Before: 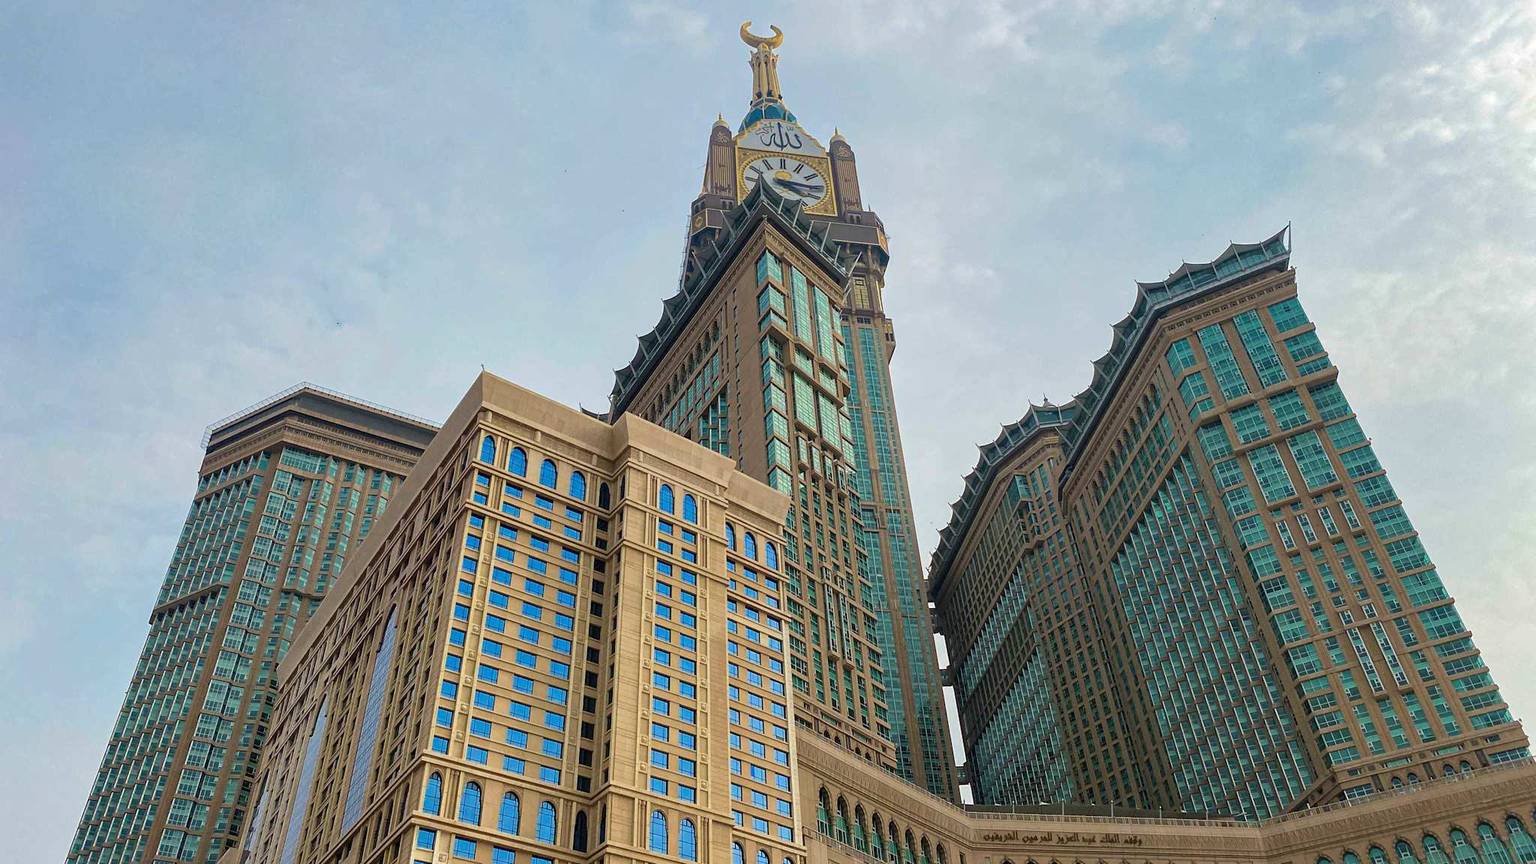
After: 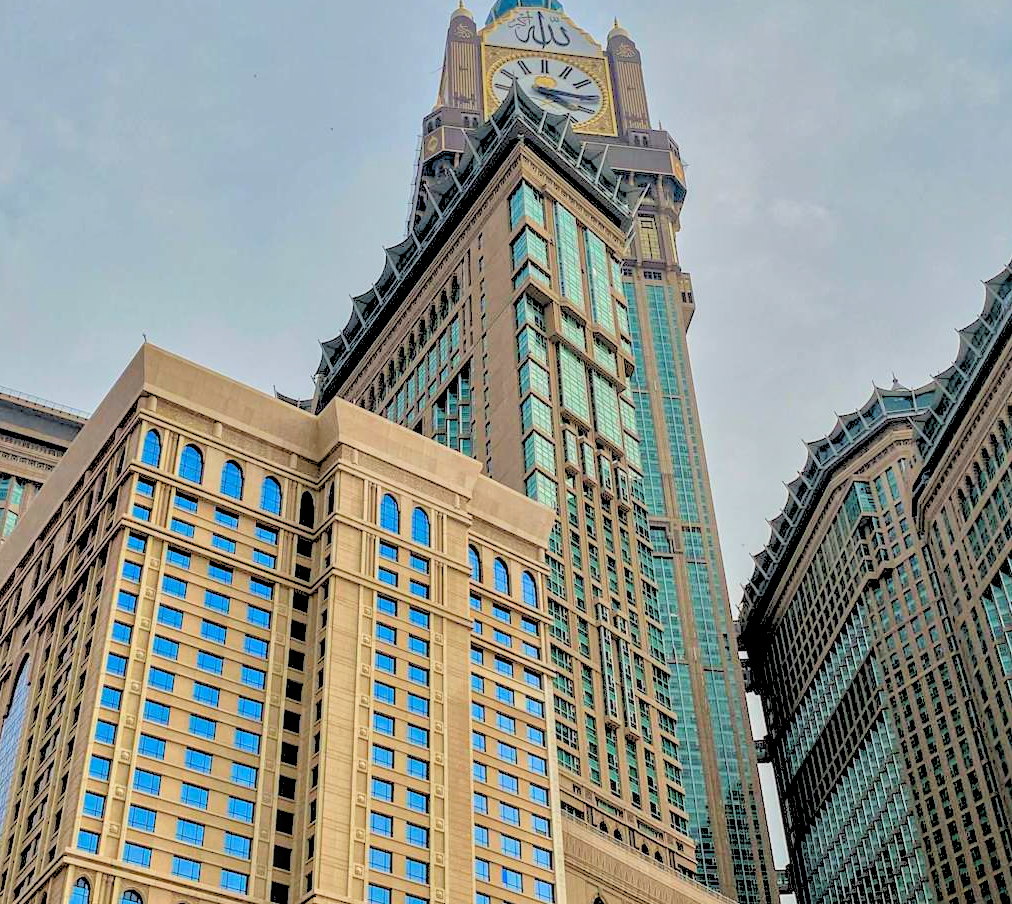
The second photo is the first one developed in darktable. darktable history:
tone equalizer: -7 EV 0.15 EV, -6 EV 0.6 EV, -5 EV 1.15 EV, -4 EV 1.33 EV, -3 EV 1.15 EV, -2 EV 0.6 EV, -1 EV 0.15 EV, mask exposure compensation -0.5 EV
rgb levels: levels [[0.027, 0.429, 0.996], [0, 0.5, 1], [0, 0.5, 1]]
exposure: exposure -1 EV, compensate highlight preservation false
local contrast: on, module defaults
crop and rotate: angle 0.02°, left 24.353%, top 13.219%, right 26.156%, bottom 8.224%
